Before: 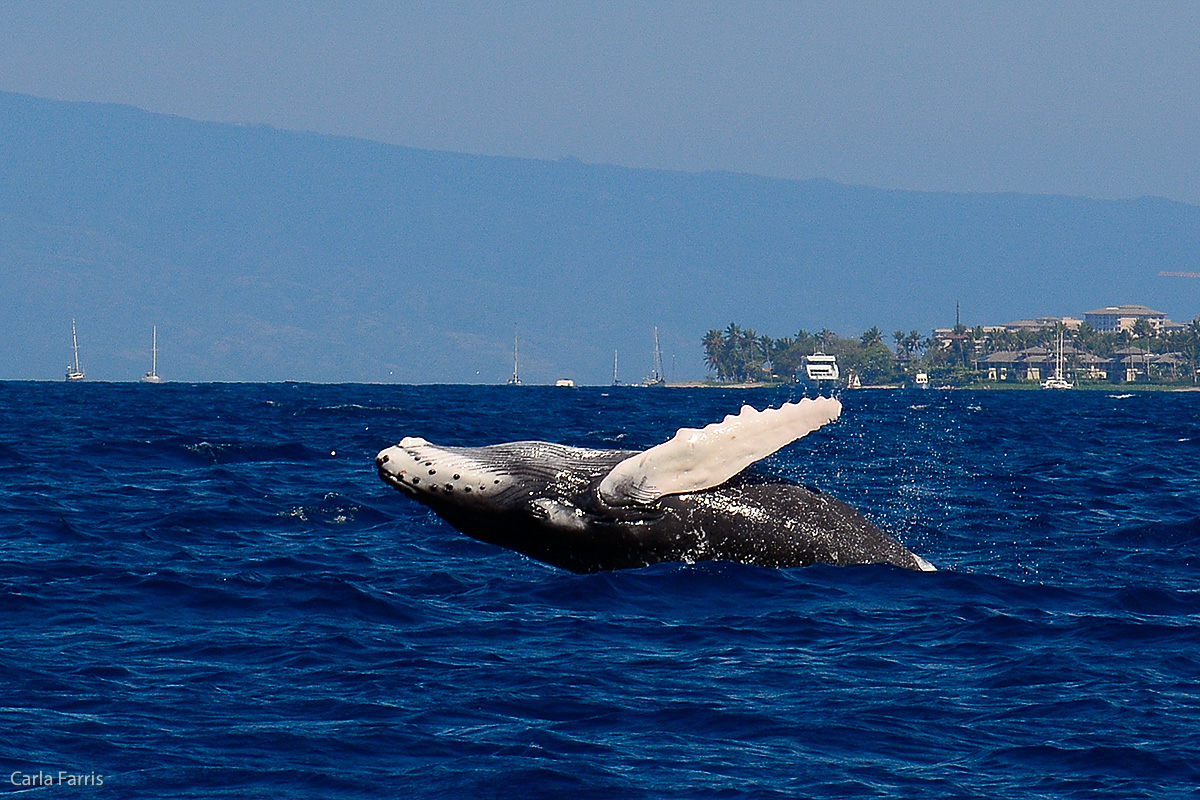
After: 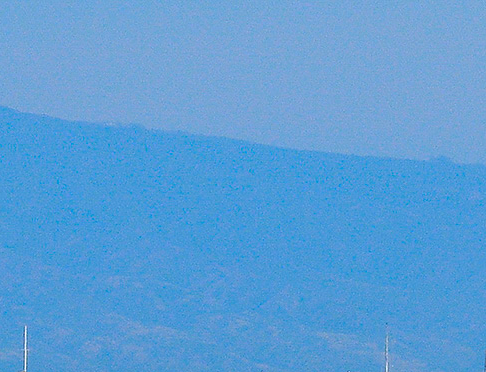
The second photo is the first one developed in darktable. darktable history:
crop and rotate: left 10.826%, top 0.115%, right 48.667%, bottom 53.369%
color balance rgb: power › hue 314.19°, highlights gain › chroma 0.133%, highlights gain › hue 331.73°, perceptual saturation grading › global saturation 1.441%, perceptual saturation grading › highlights -2.144%, perceptual saturation grading › mid-tones 3.317%, perceptual saturation grading › shadows 8.223%, perceptual brilliance grading › global brilliance 10.07%, global vibrance 25.218%
contrast brightness saturation: saturation 0.176
tone equalizer: on, module defaults
